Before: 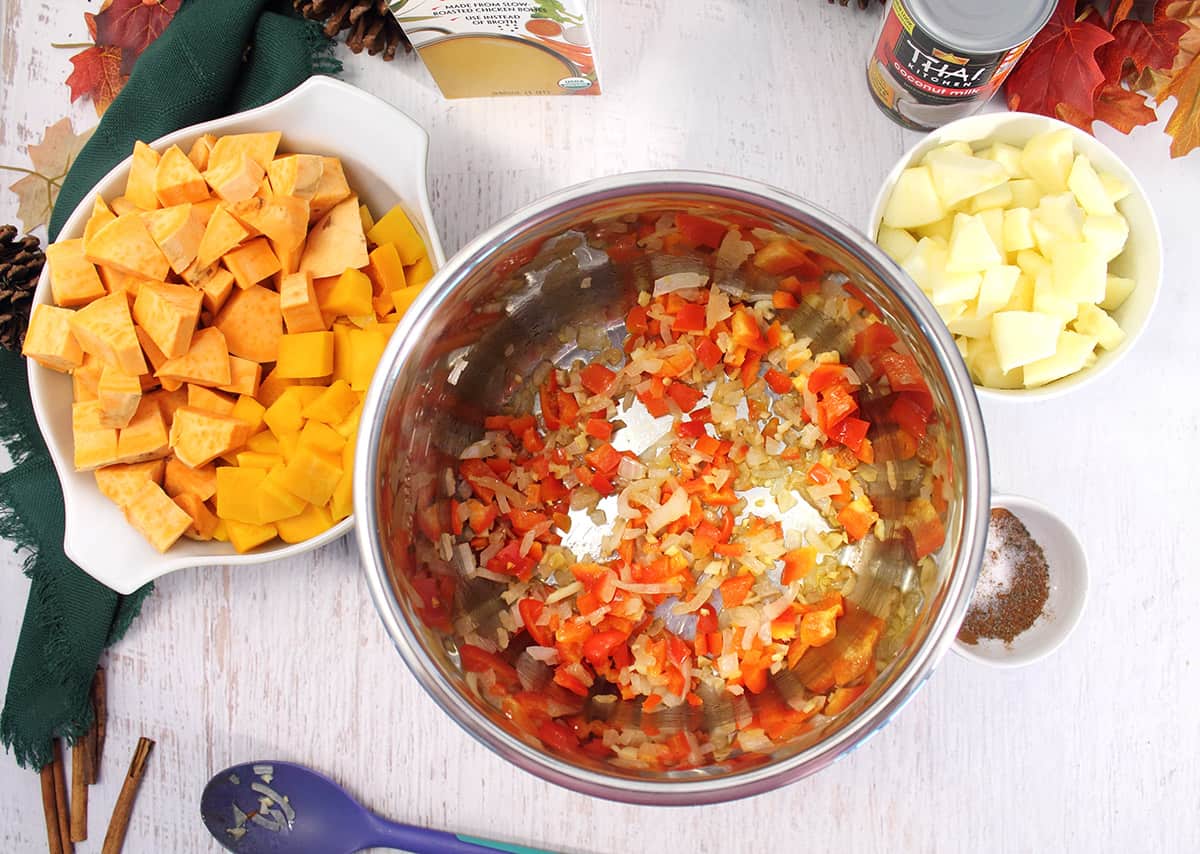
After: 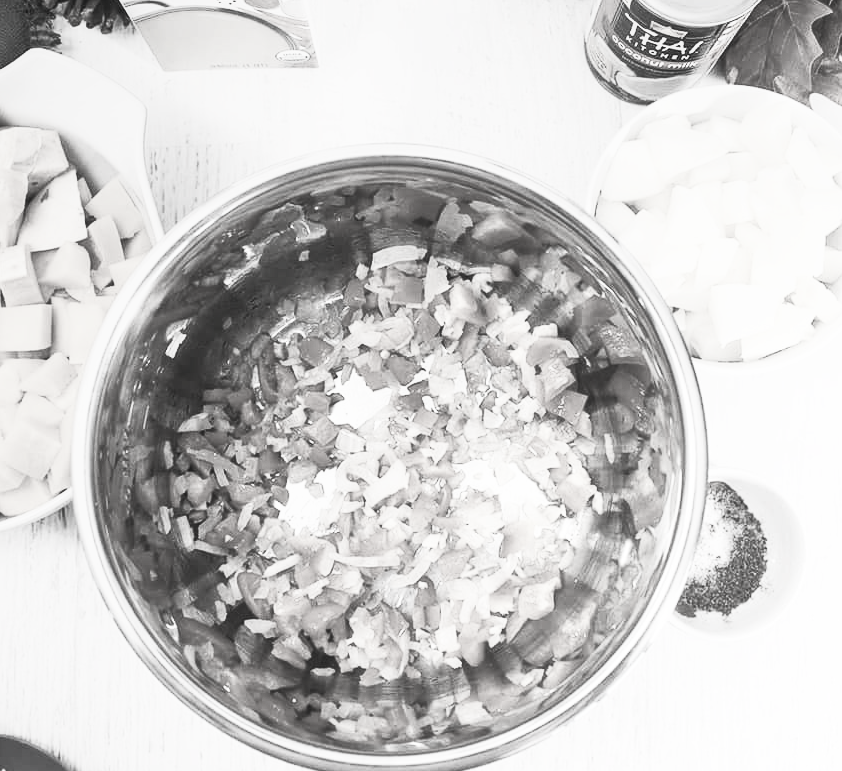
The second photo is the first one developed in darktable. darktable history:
local contrast: detail 109%
contrast brightness saturation: contrast 0.525, brightness 0.471, saturation -0.983
crop and rotate: left 23.583%, top 3.355%, right 6.227%, bottom 6.261%
